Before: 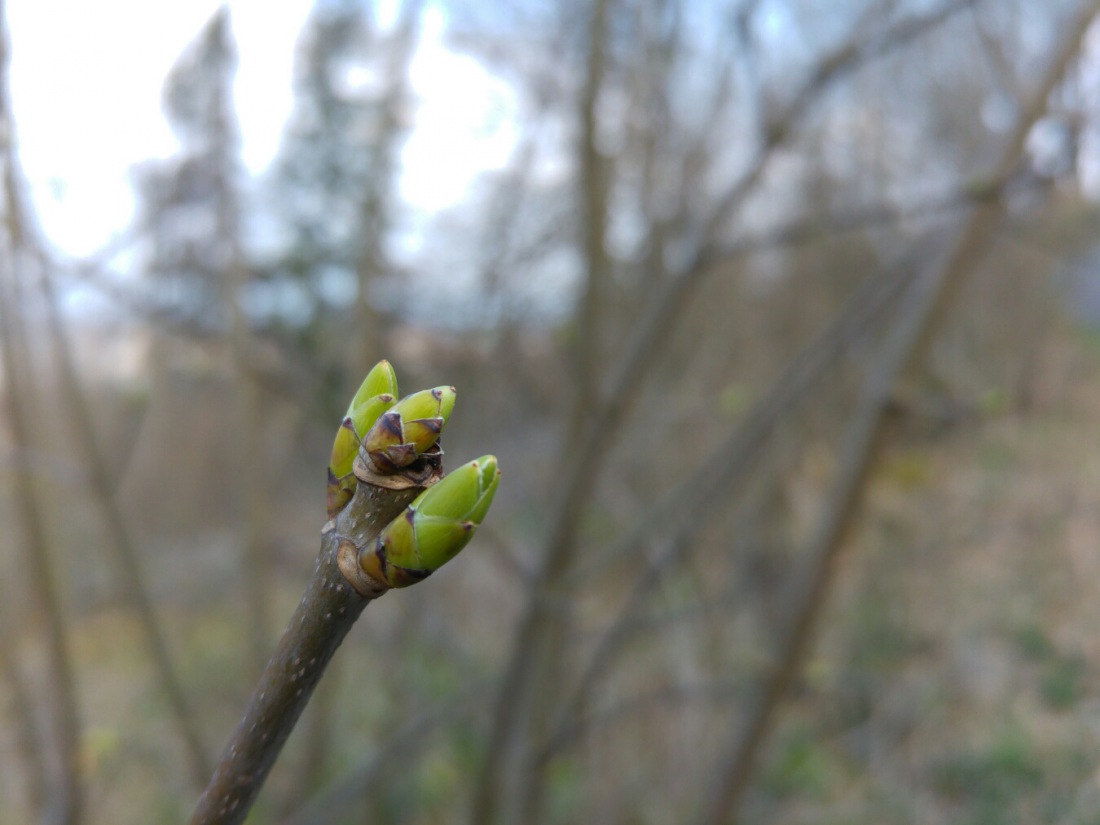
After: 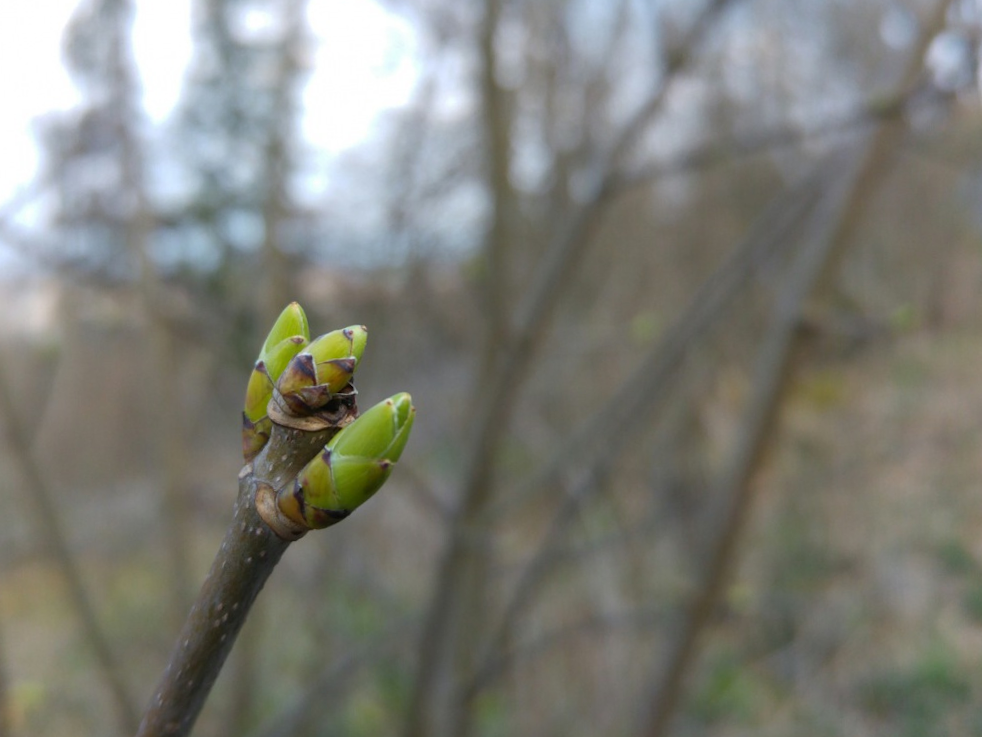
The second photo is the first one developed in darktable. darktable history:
crop and rotate: angle 2.41°, left 5.776%, top 5.677%
